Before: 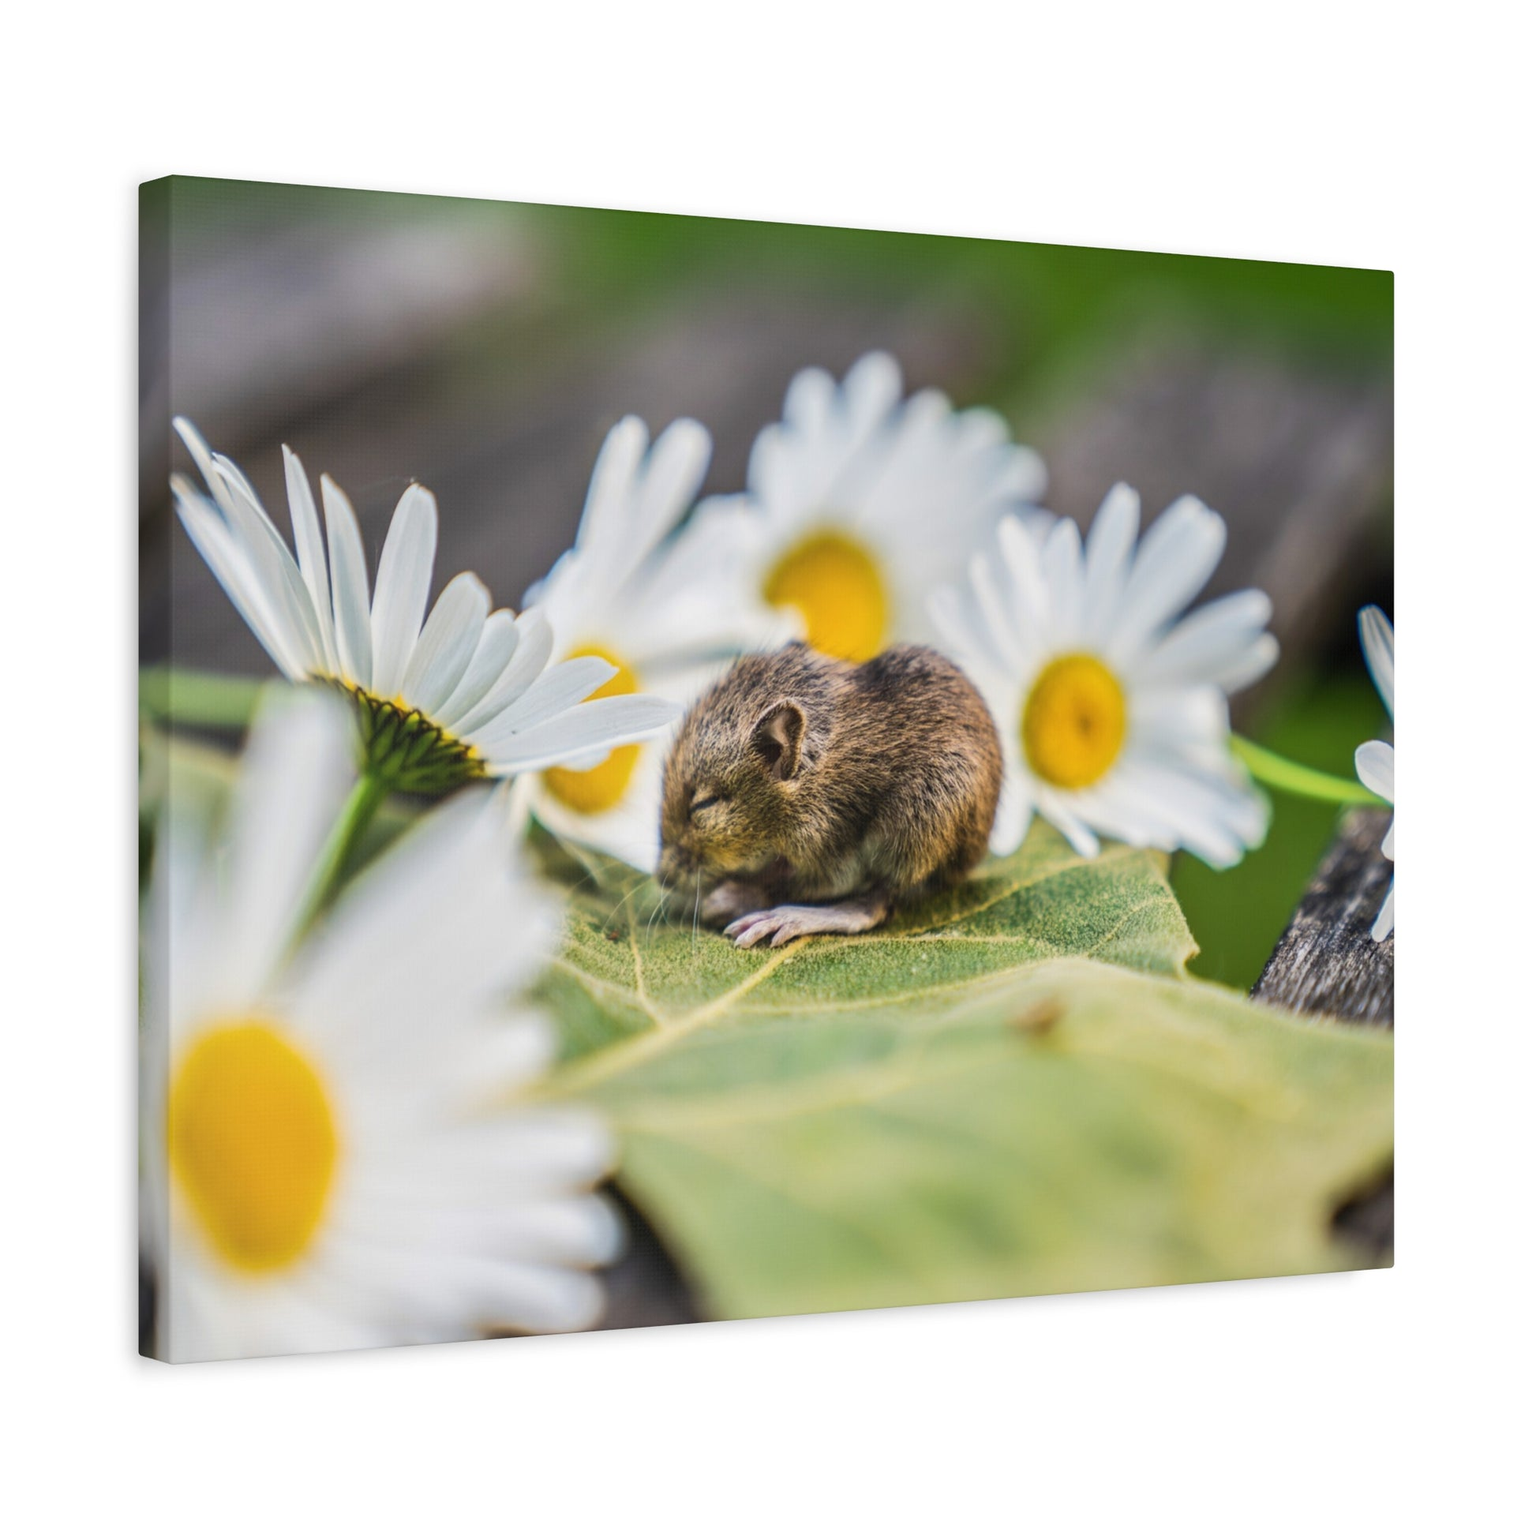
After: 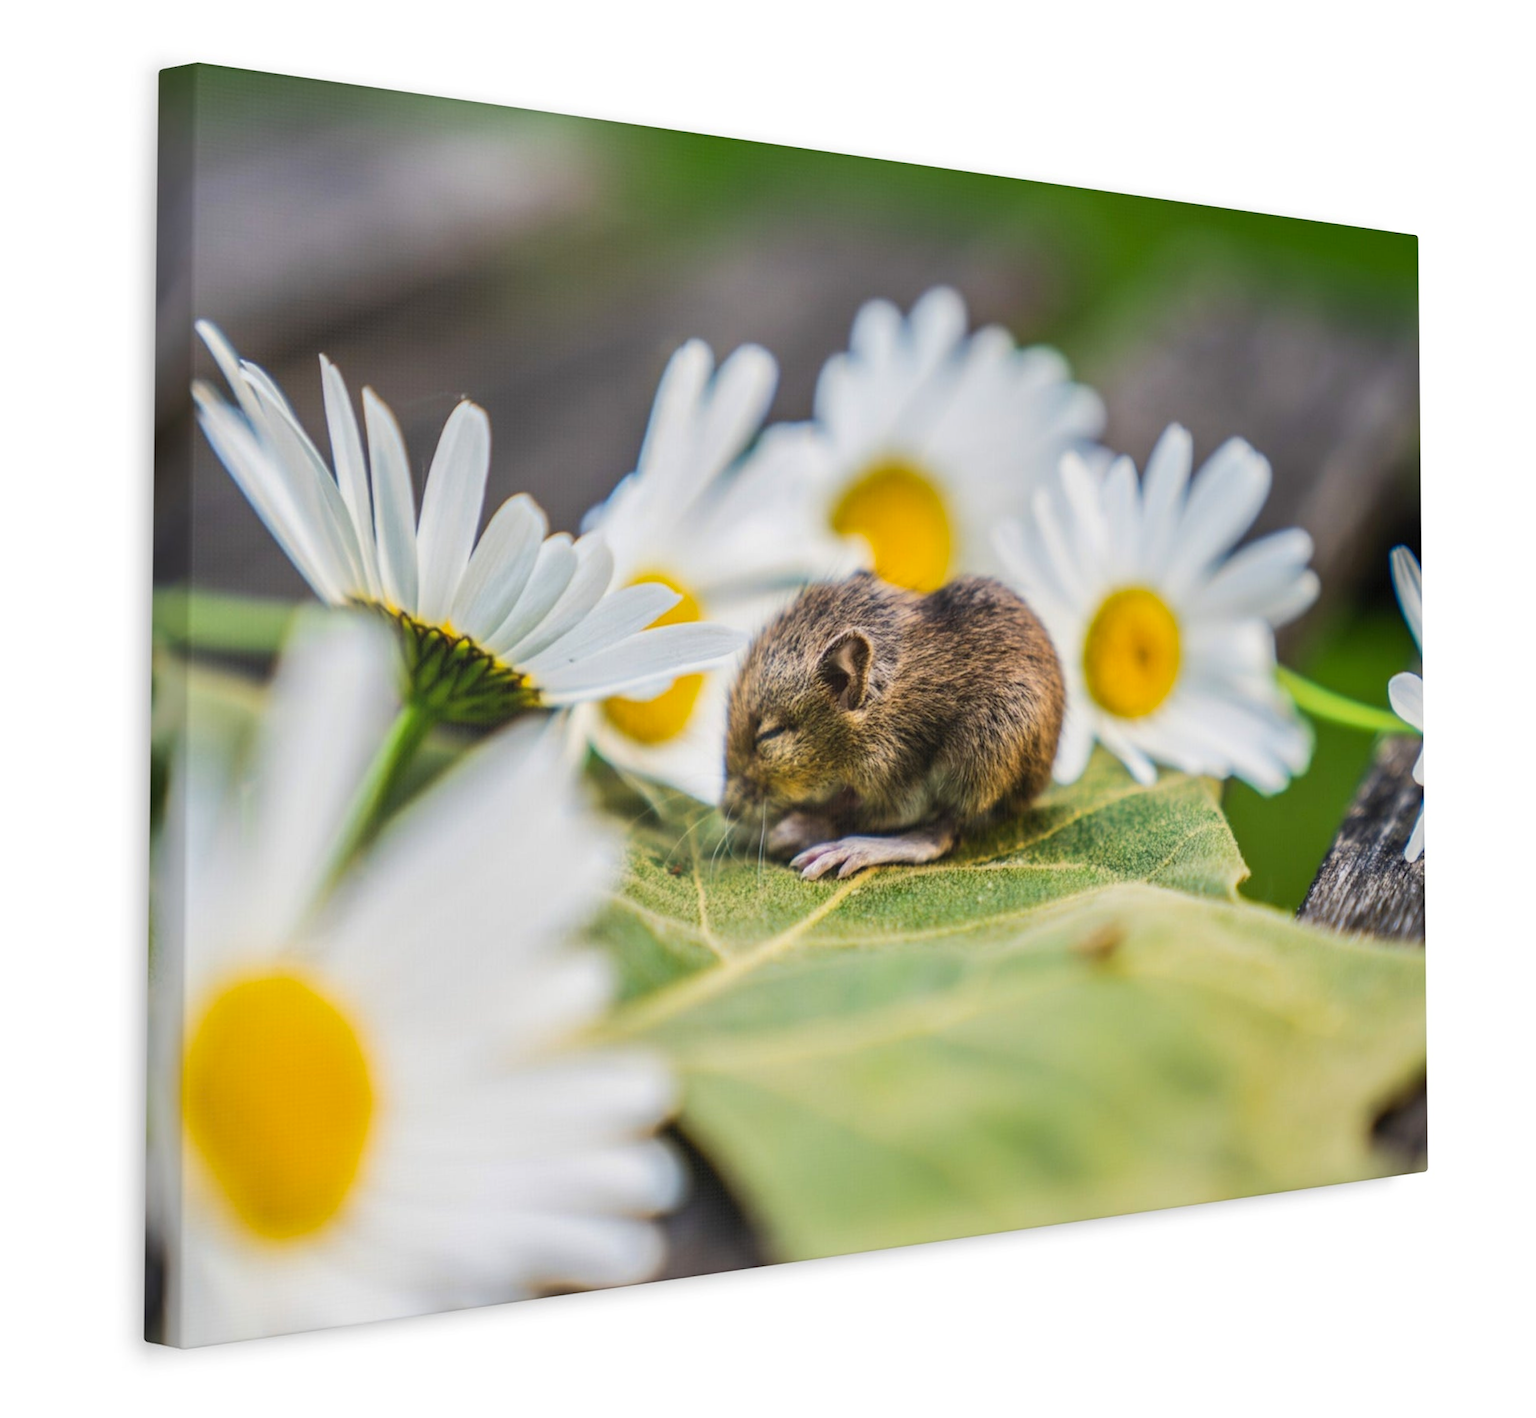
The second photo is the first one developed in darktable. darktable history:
rotate and perspective: rotation -0.013°, lens shift (vertical) -0.027, lens shift (horizontal) 0.178, crop left 0.016, crop right 0.989, crop top 0.082, crop bottom 0.918
color correction: saturation 1.11
